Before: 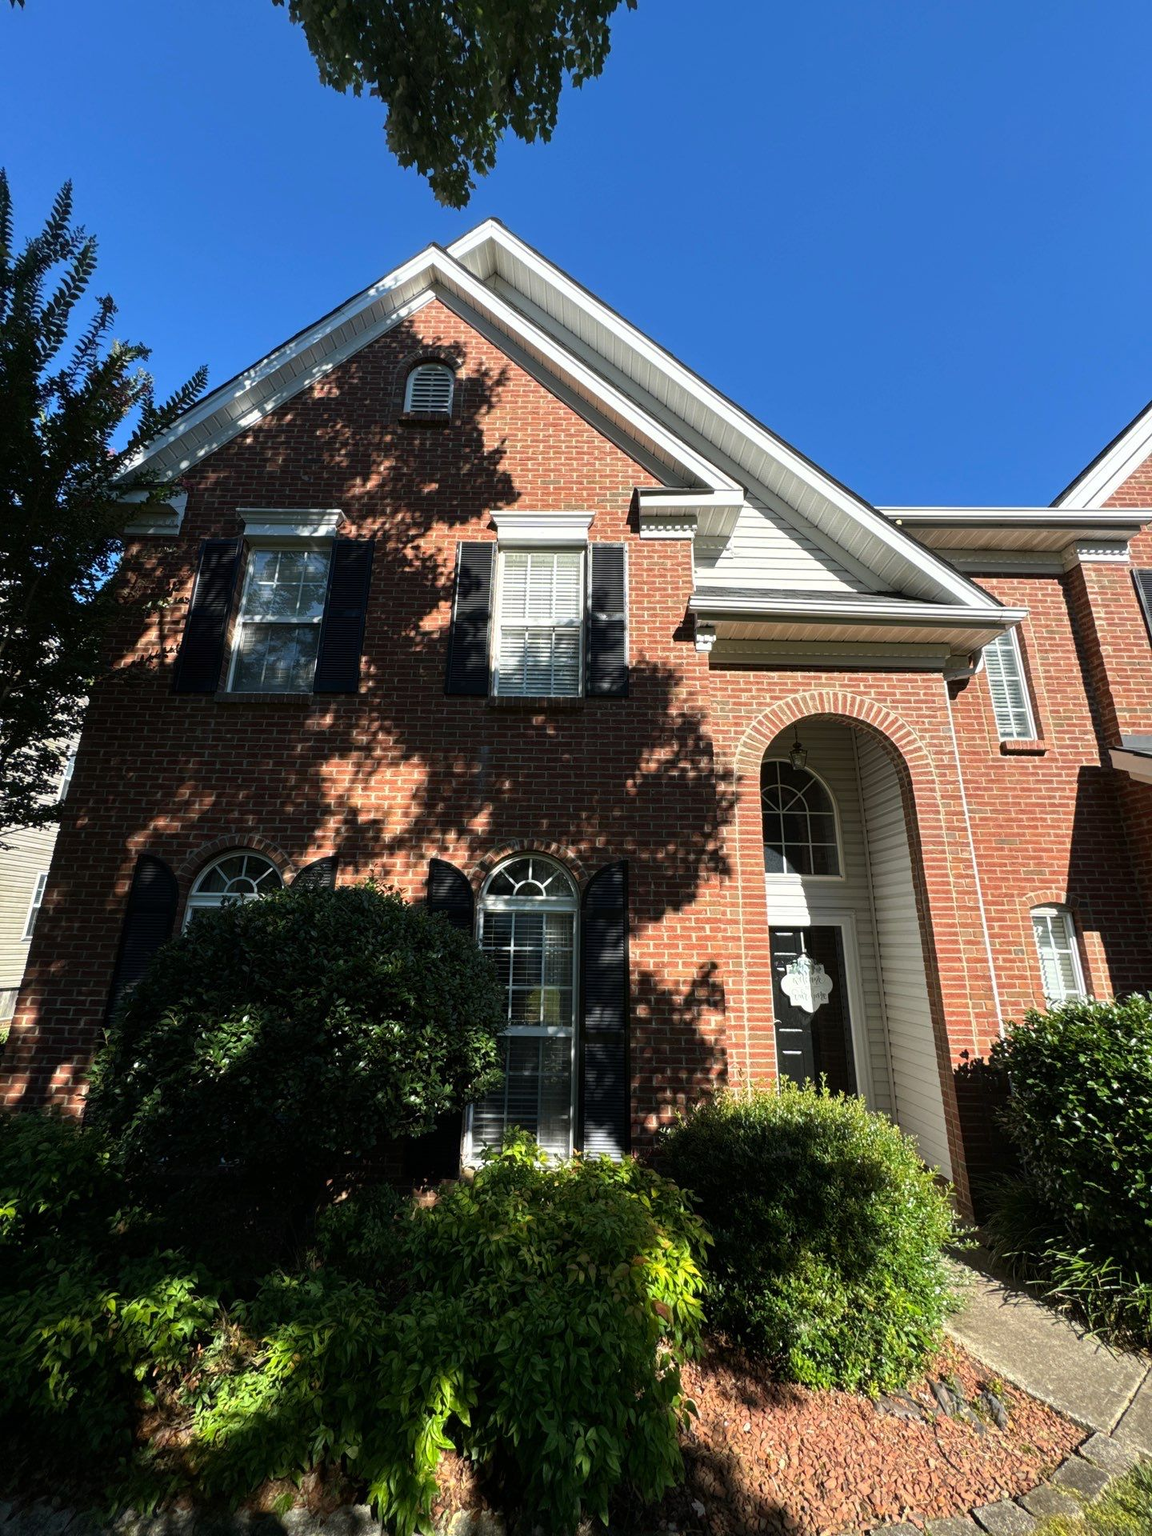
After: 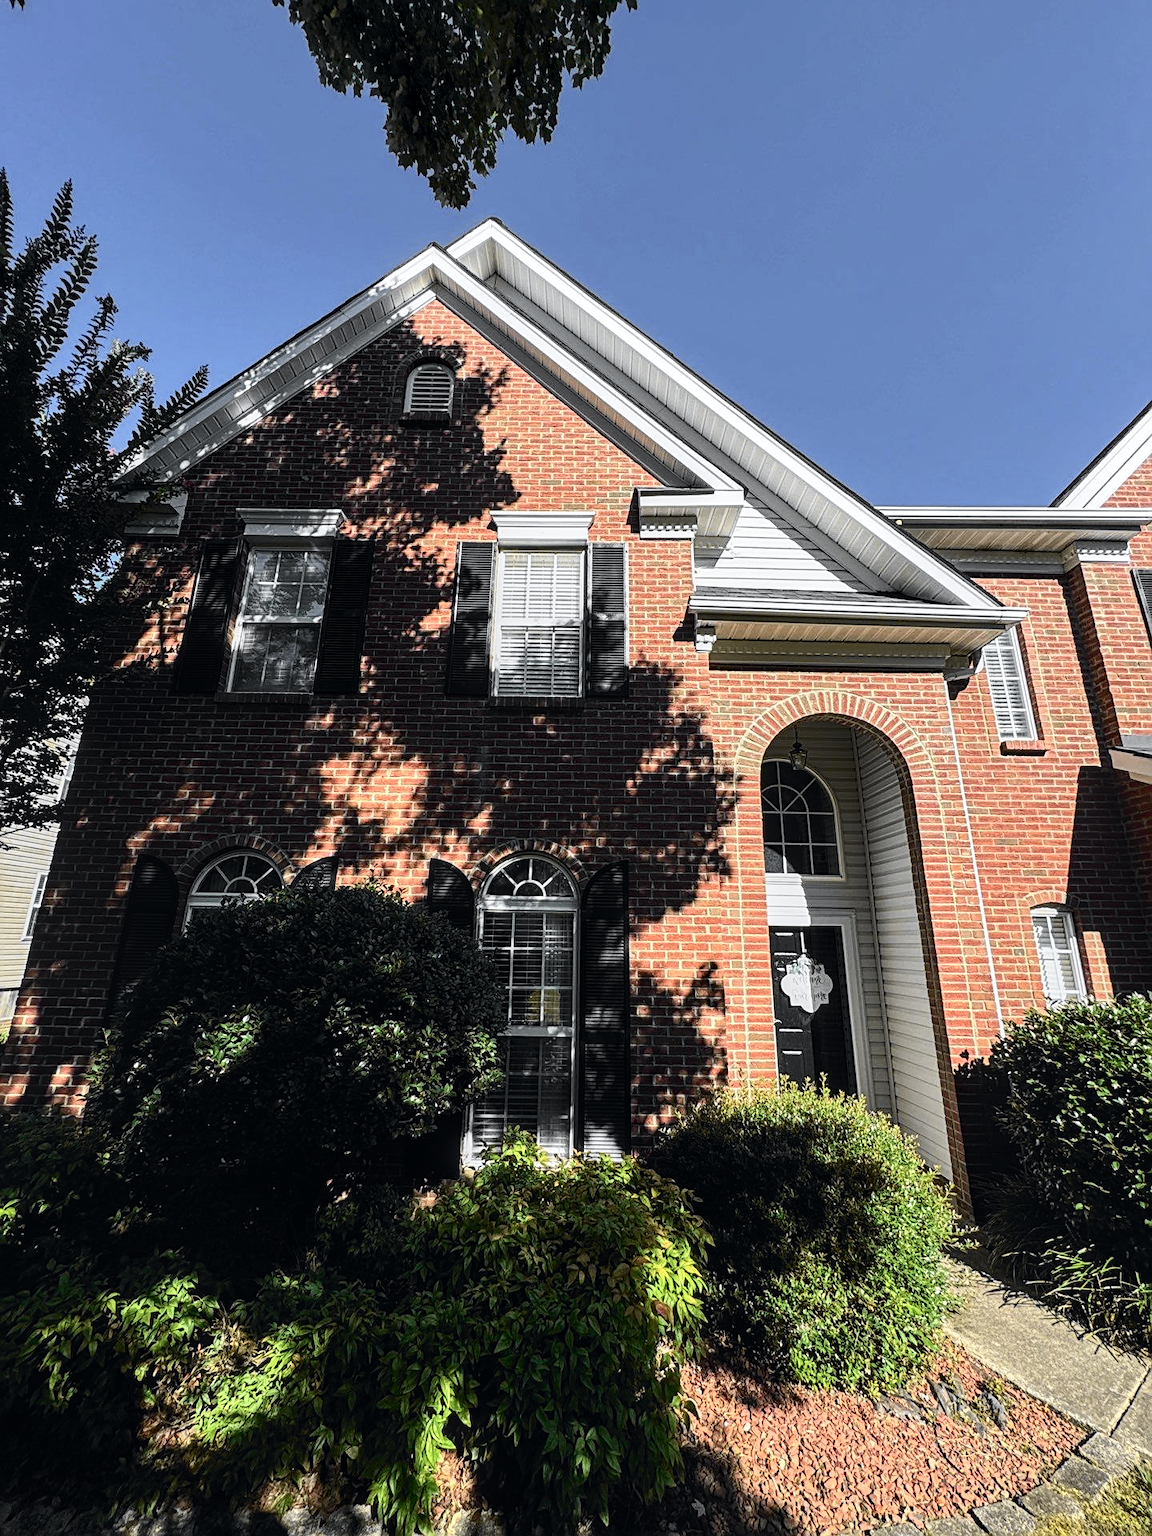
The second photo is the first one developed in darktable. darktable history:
tone curve: curves: ch0 [(0, 0) (0.071, 0.047) (0.266, 0.26) (0.491, 0.552) (0.753, 0.818) (1, 0.983)]; ch1 [(0, 0) (0.346, 0.307) (0.408, 0.369) (0.463, 0.443) (0.482, 0.493) (0.502, 0.5) (0.517, 0.518) (0.546, 0.576) (0.588, 0.643) (0.651, 0.709) (1, 1)]; ch2 [(0, 0) (0.346, 0.34) (0.434, 0.46) (0.485, 0.494) (0.5, 0.494) (0.517, 0.503) (0.535, 0.545) (0.583, 0.624) (0.625, 0.678) (1, 1)], color space Lab, independent channels, preserve colors none
sharpen: on, module defaults
contrast brightness saturation: contrast 0.098, saturation -0.359
local contrast: on, module defaults
